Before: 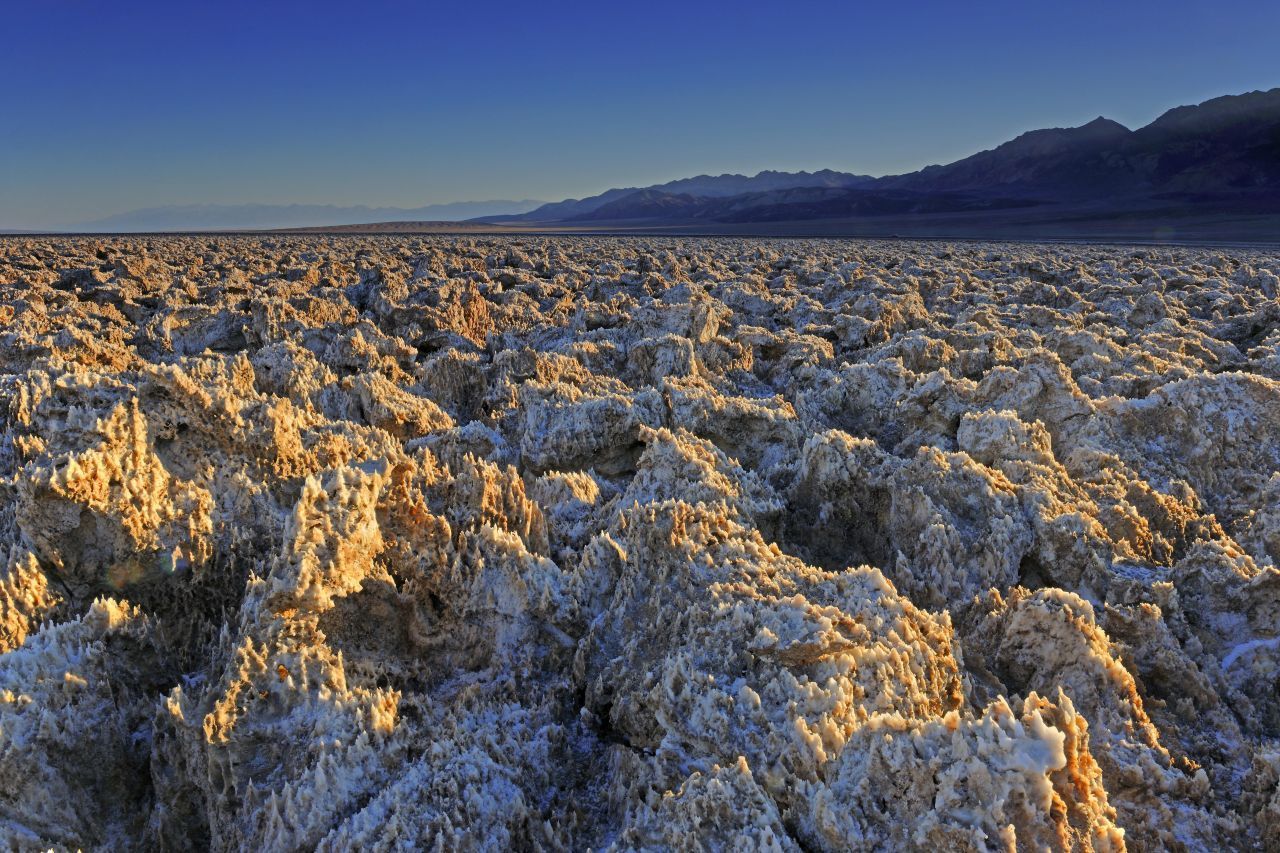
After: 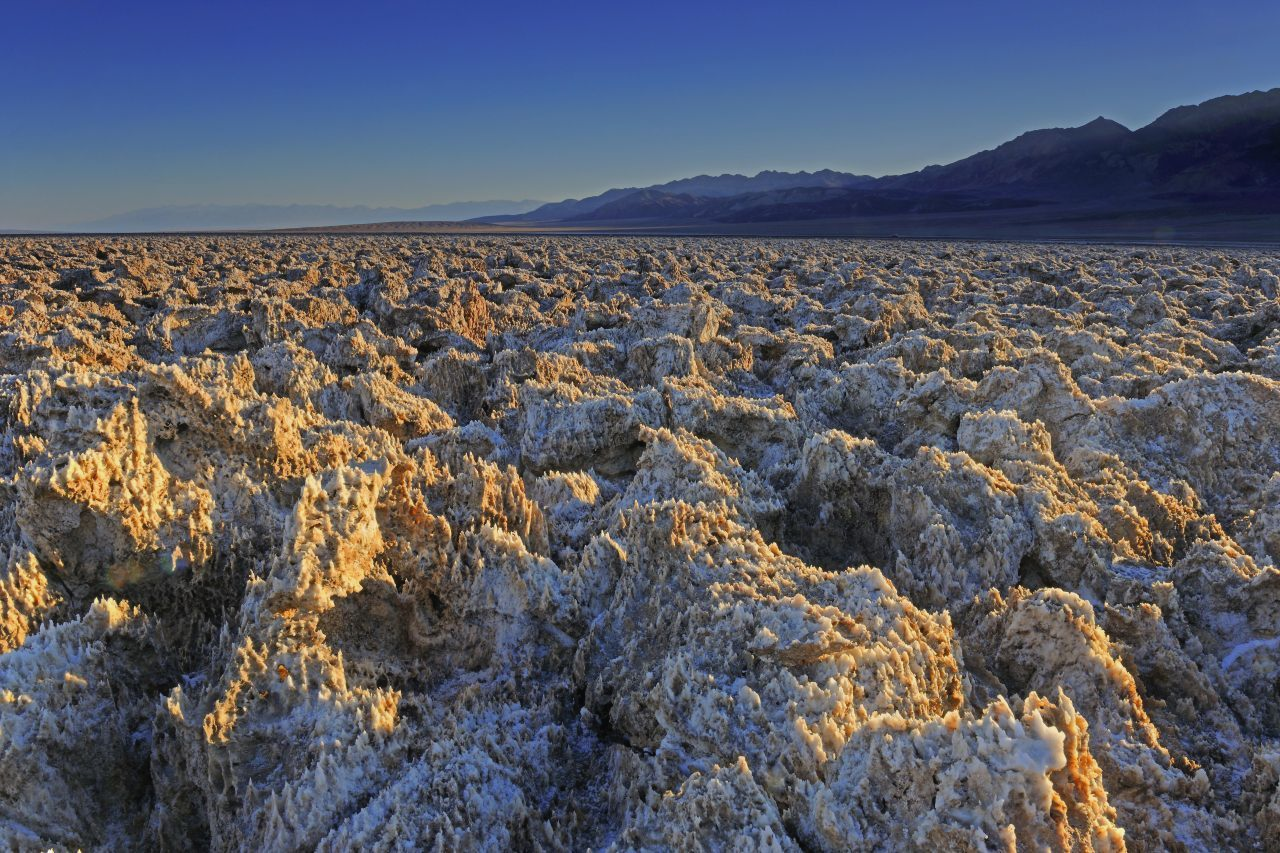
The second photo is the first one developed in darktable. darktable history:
contrast equalizer: octaves 7, y [[0.6 ×6], [0.55 ×6], [0 ×6], [0 ×6], [0 ×6]], mix -0.185
